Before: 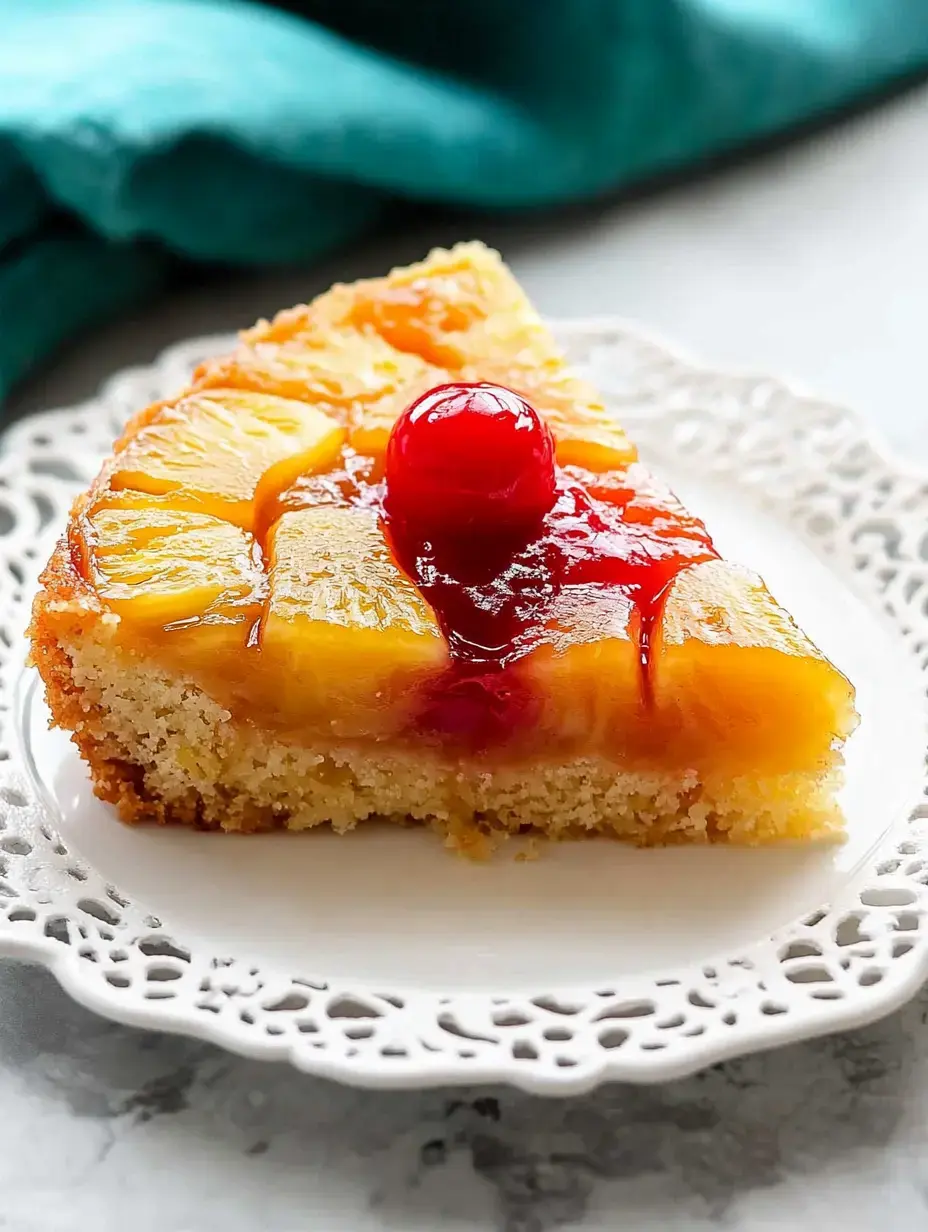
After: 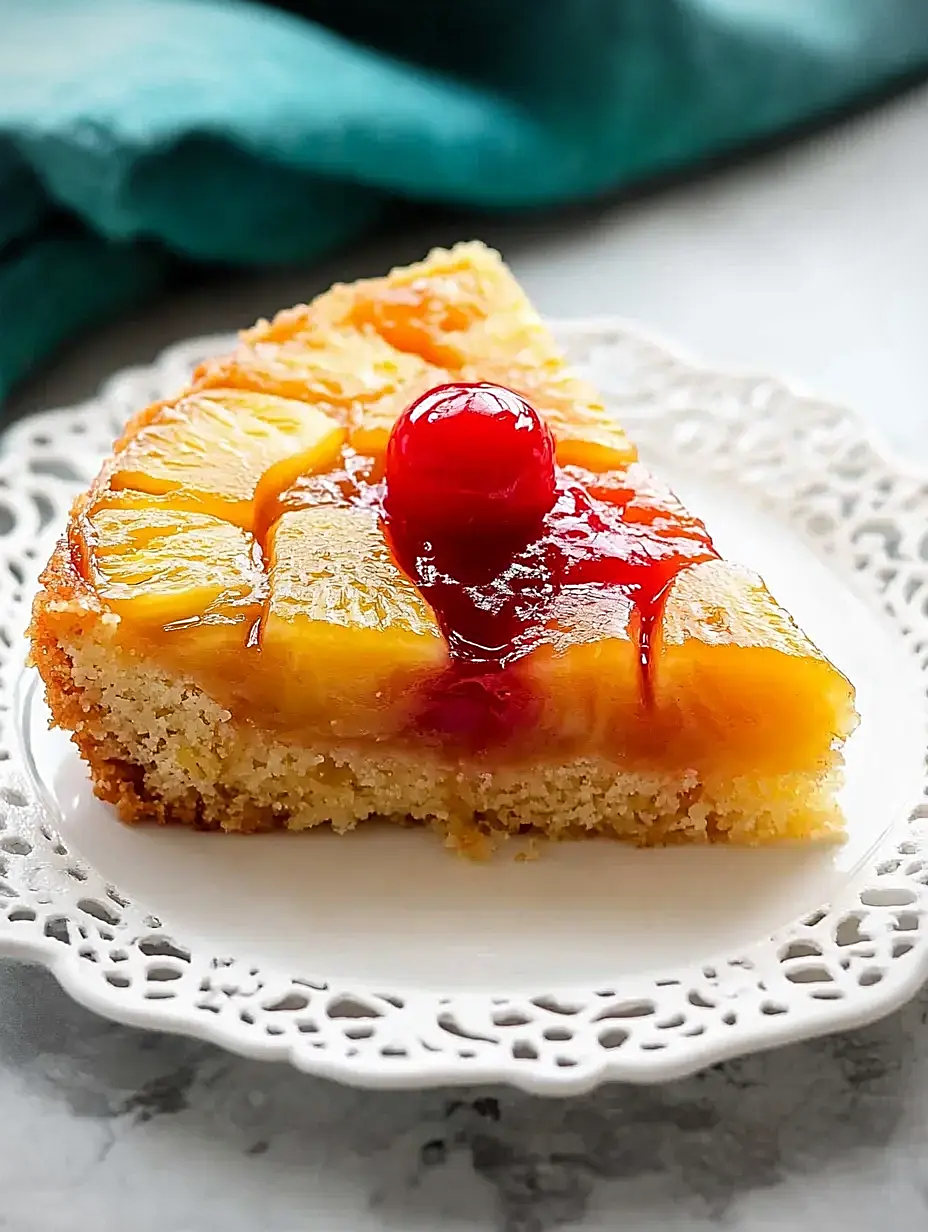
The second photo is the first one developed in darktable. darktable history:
sharpen: on, module defaults
vignetting: fall-off radius 60.79%, unbound false
